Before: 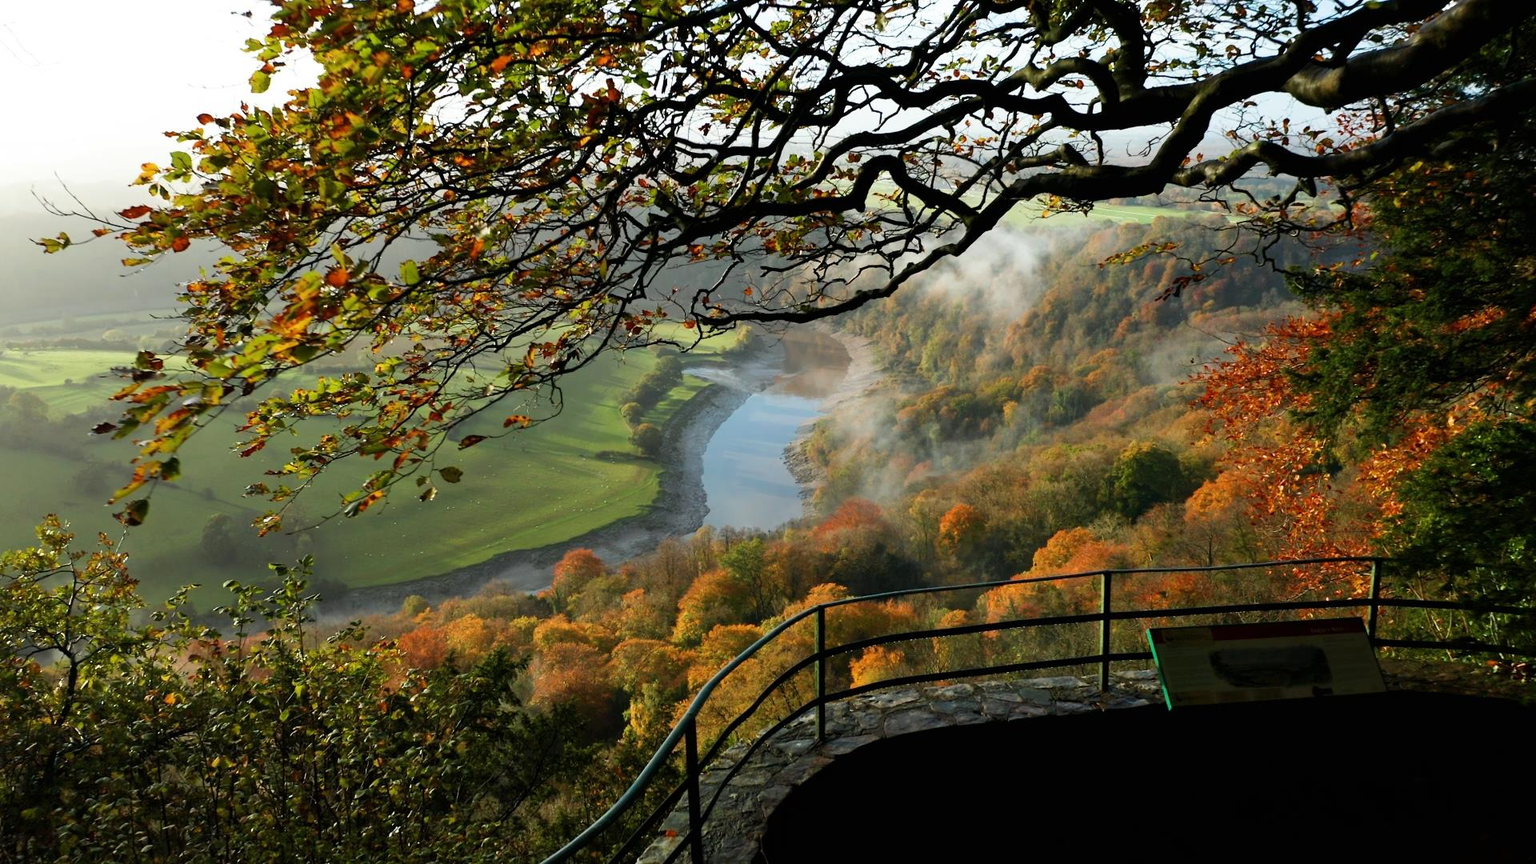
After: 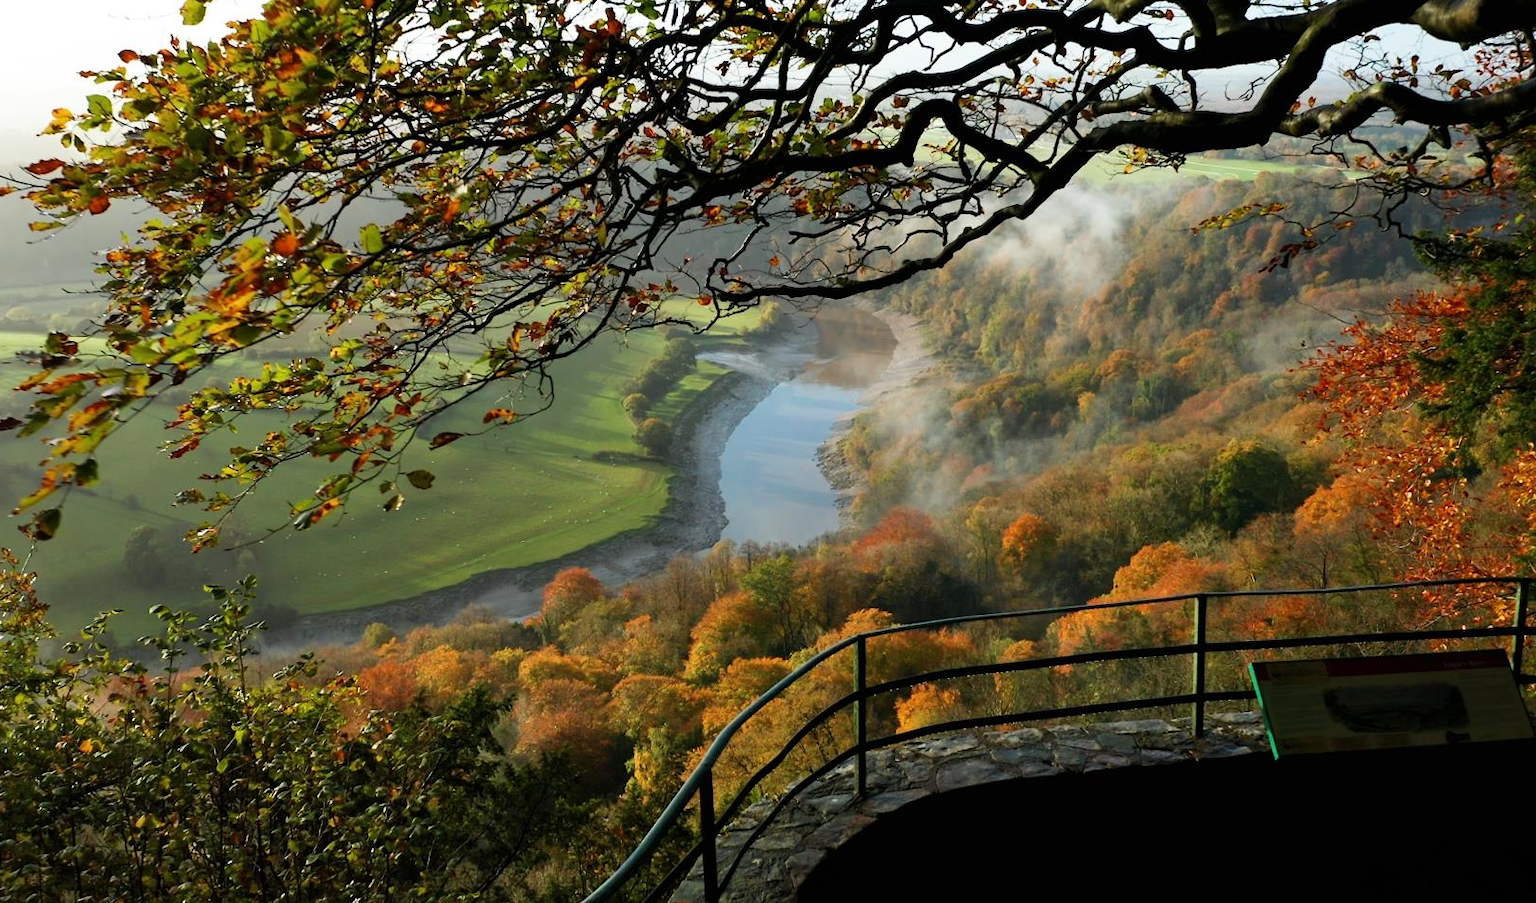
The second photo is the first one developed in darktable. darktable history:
crop: left 6.399%, top 8.419%, right 9.54%, bottom 3.674%
